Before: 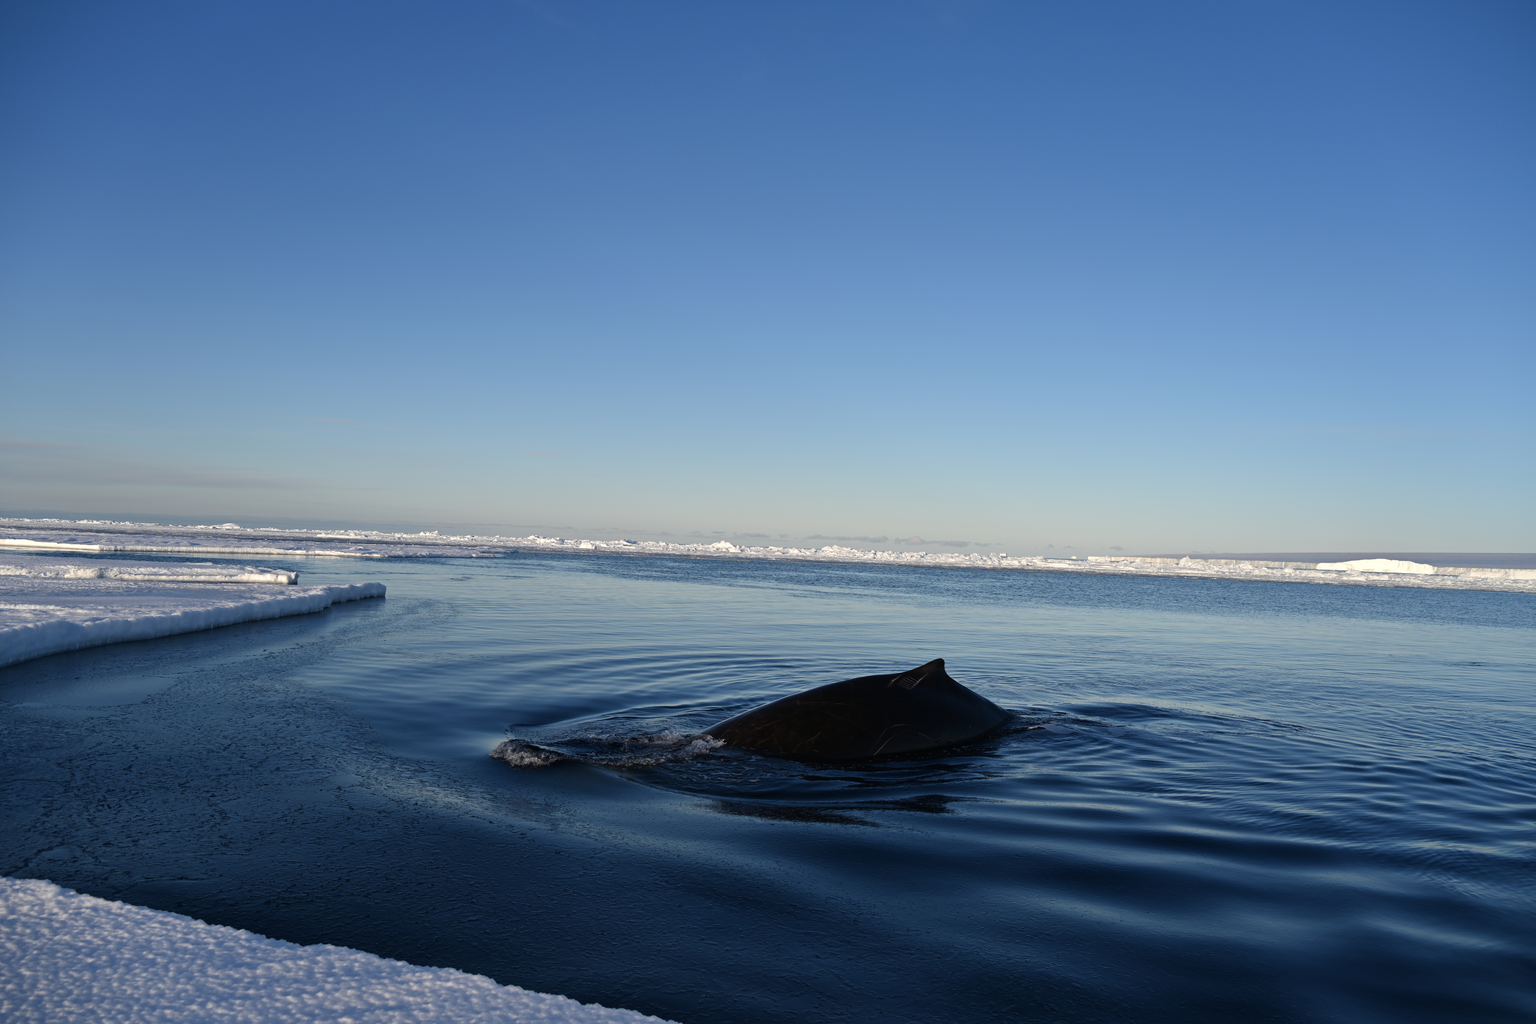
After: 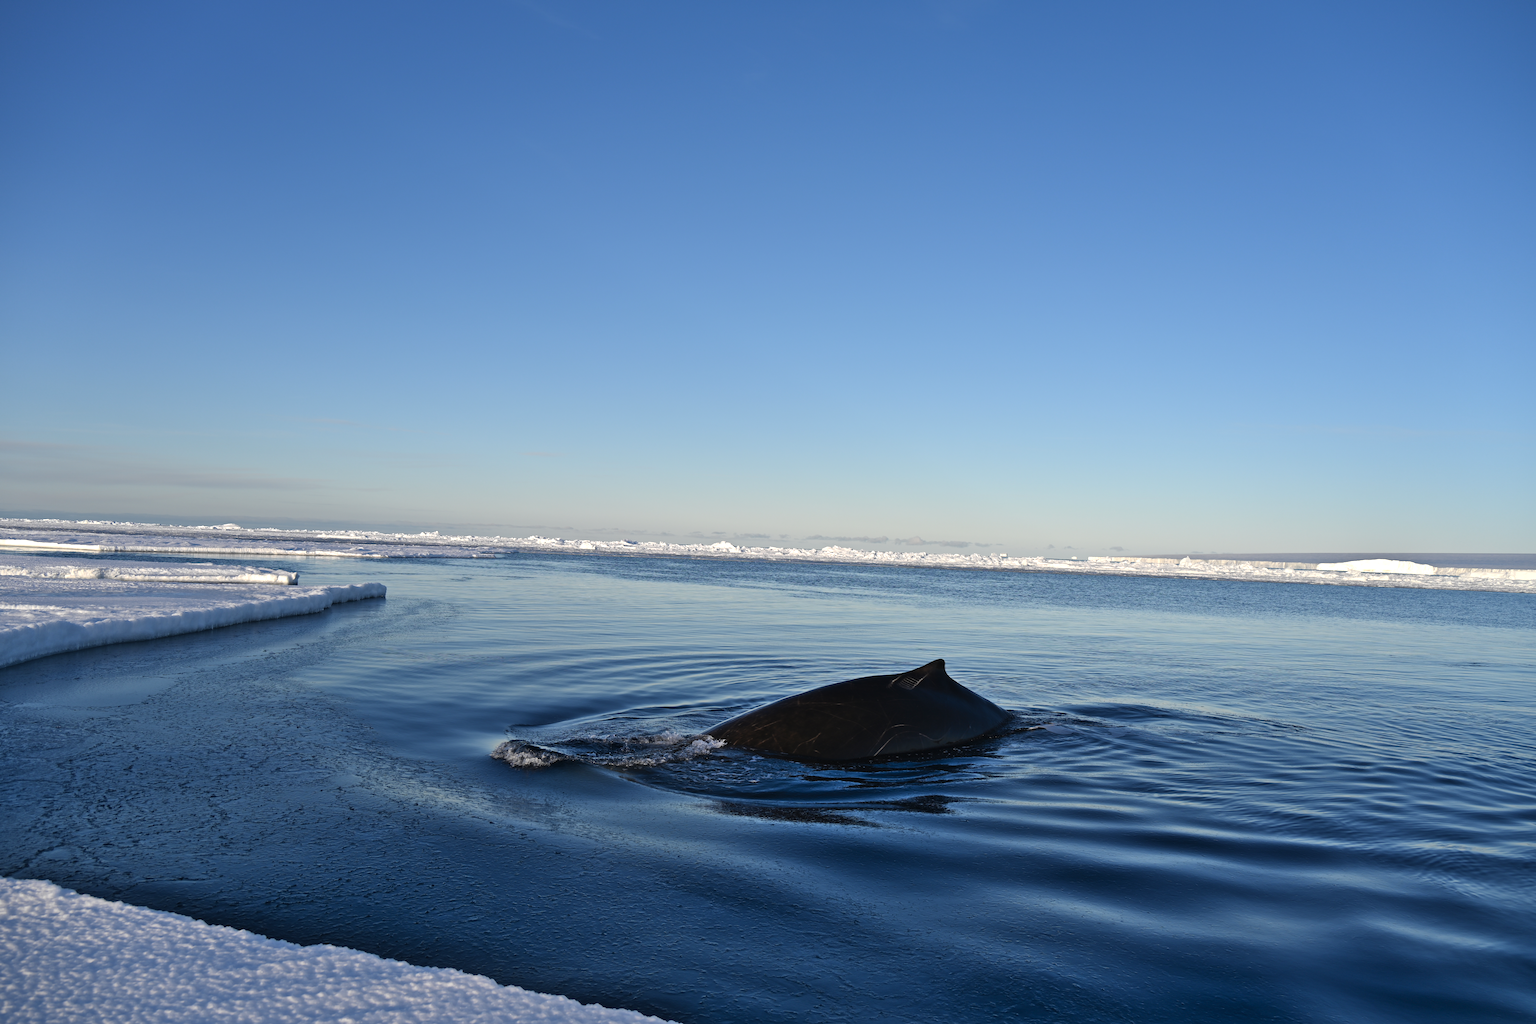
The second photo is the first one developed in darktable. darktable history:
shadows and highlights: shadows 52.34, highlights -28.23, soften with gaussian
exposure: exposure 0.3 EV, compensate highlight preservation false
